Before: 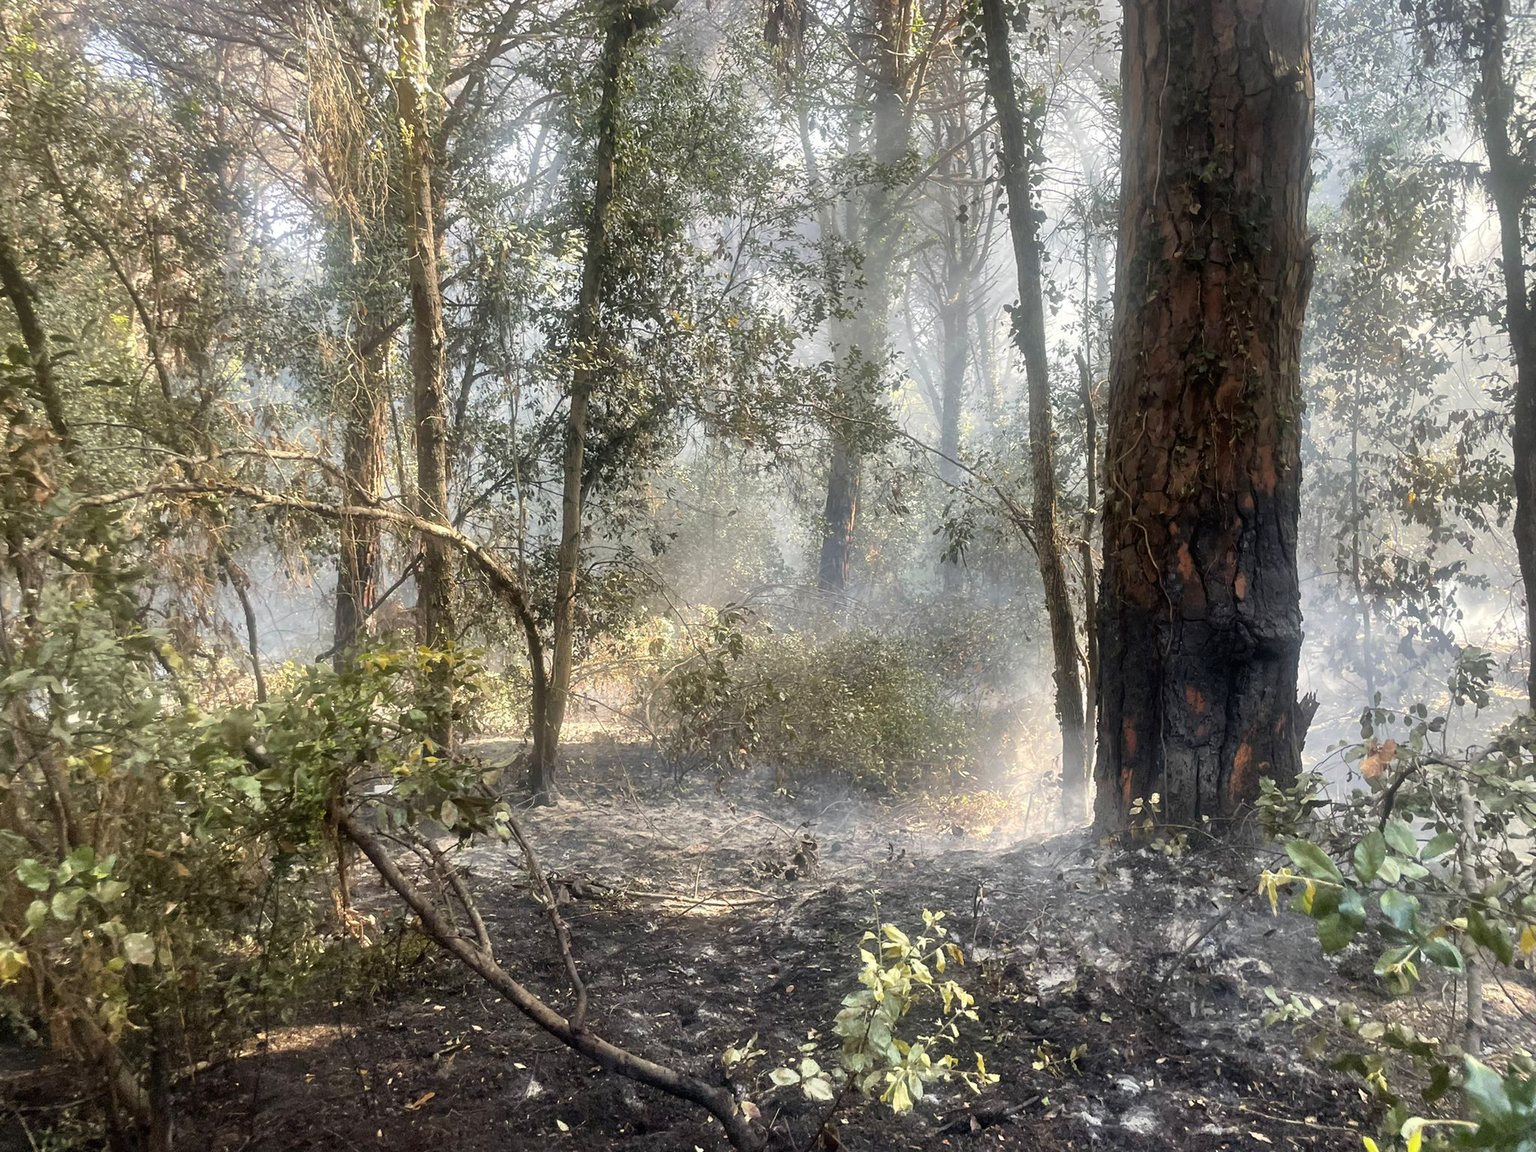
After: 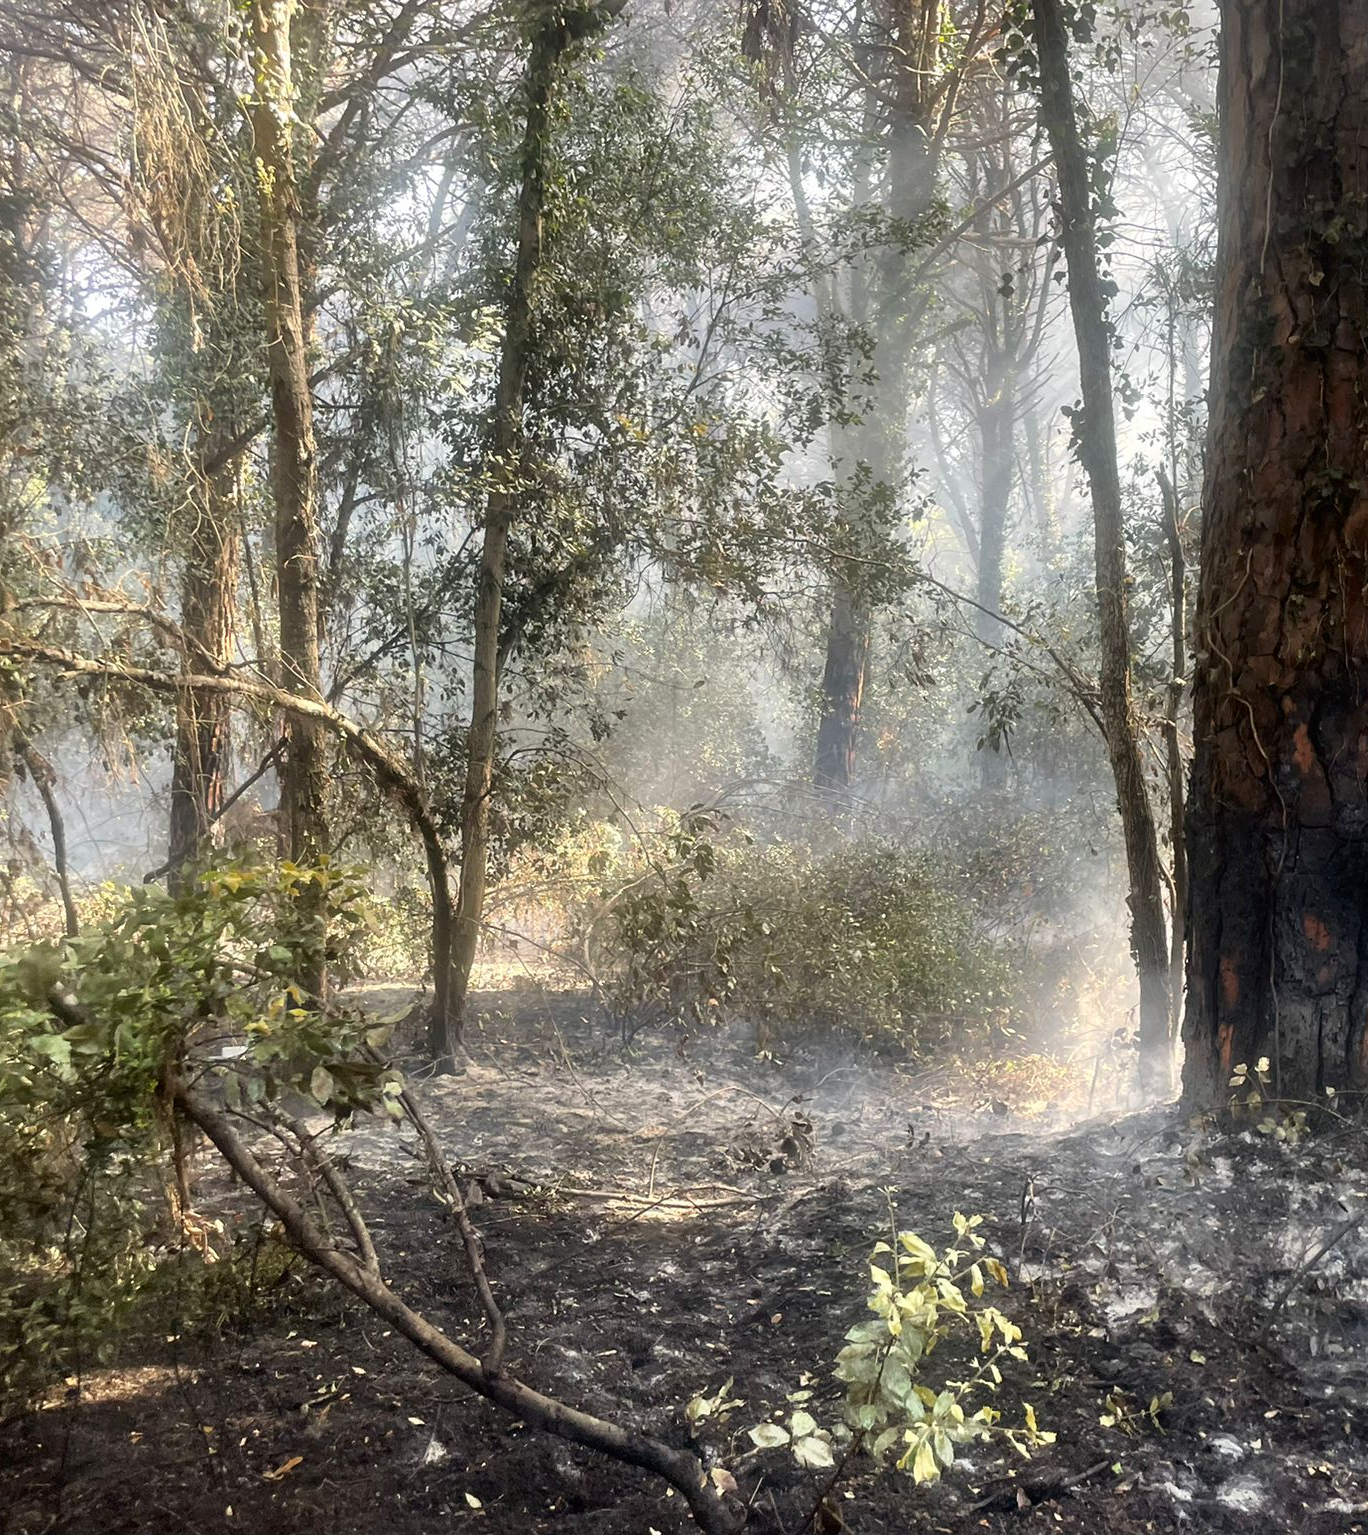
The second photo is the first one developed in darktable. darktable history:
crop and rotate: left 13.571%, right 19.588%
shadows and highlights: shadows -29.24, highlights 29.32
